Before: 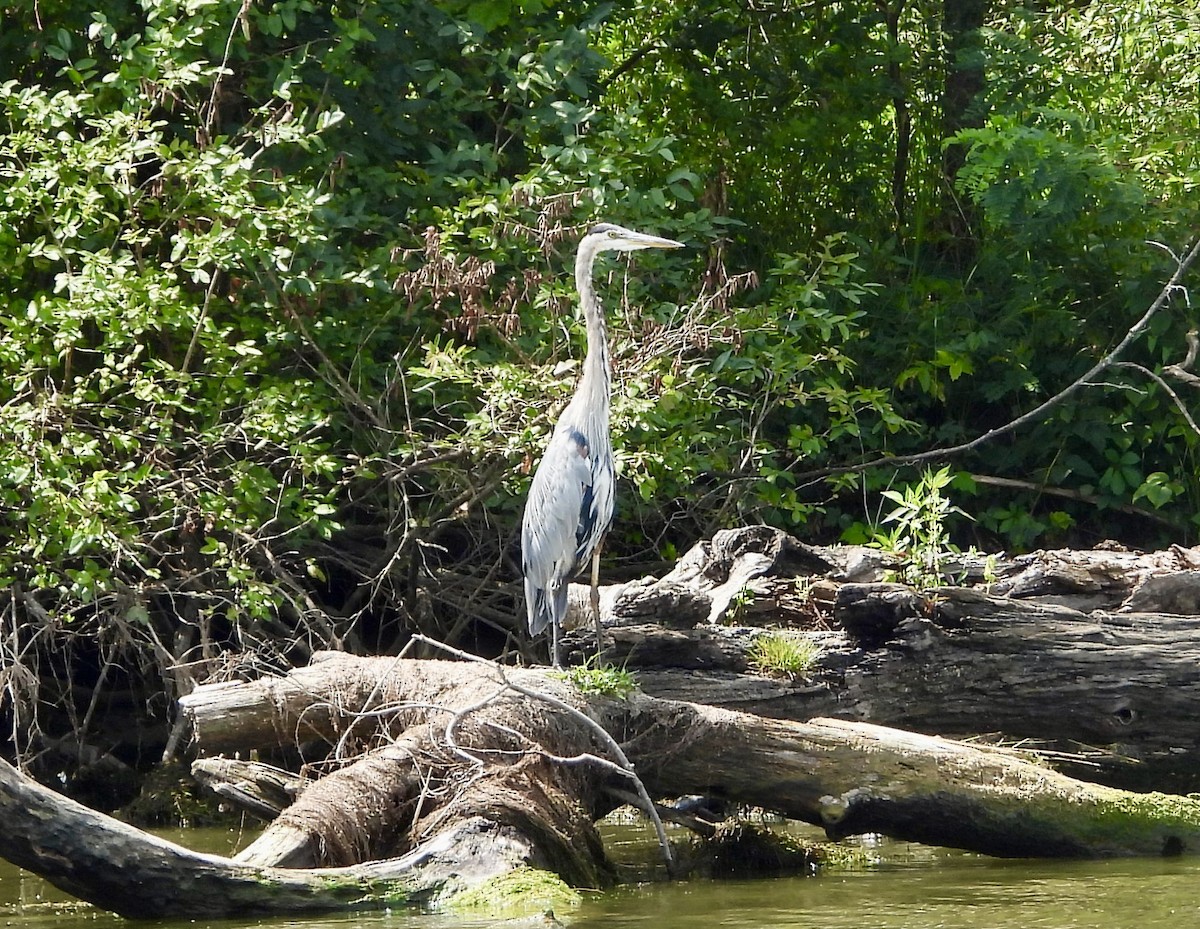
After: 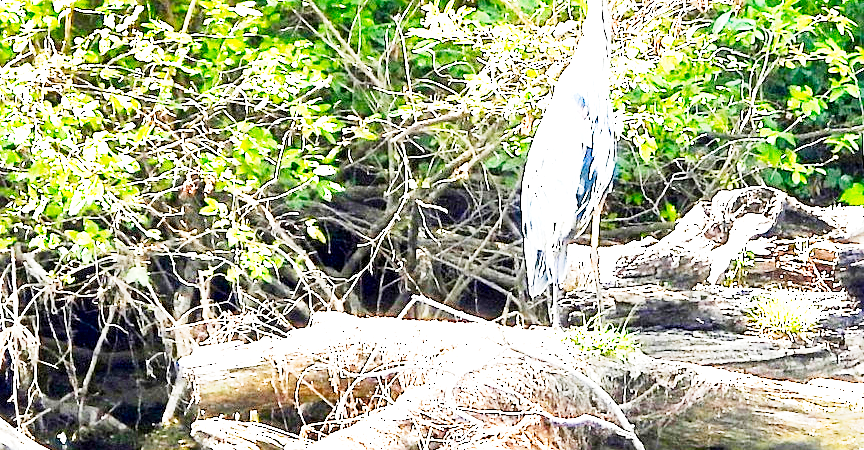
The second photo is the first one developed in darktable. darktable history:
tone curve: curves: ch0 [(0, 0) (0.003, 0.003) (0.011, 0.012) (0.025, 0.027) (0.044, 0.048) (0.069, 0.074) (0.1, 0.117) (0.136, 0.177) (0.177, 0.246) (0.224, 0.324) (0.277, 0.422) (0.335, 0.531) (0.399, 0.633) (0.468, 0.733) (0.543, 0.824) (0.623, 0.895) (0.709, 0.938) (0.801, 0.961) (0.898, 0.98) (1, 1)], preserve colors none
crop: top 36.498%, right 27.964%, bottom 14.995%
sharpen: on, module defaults
exposure: black level correction 0.001, exposure 2 EV, compensate highlight preservation false
